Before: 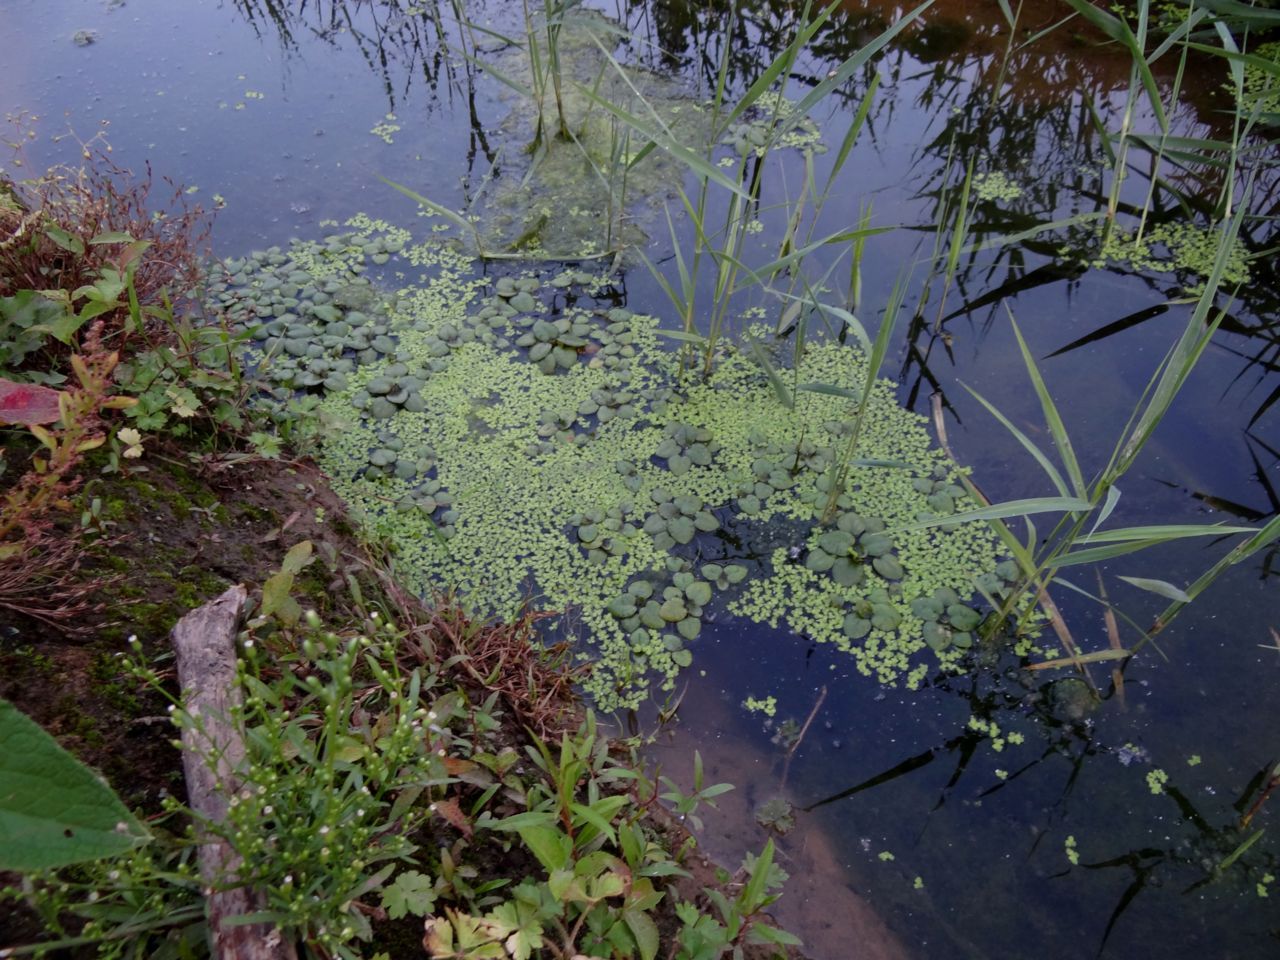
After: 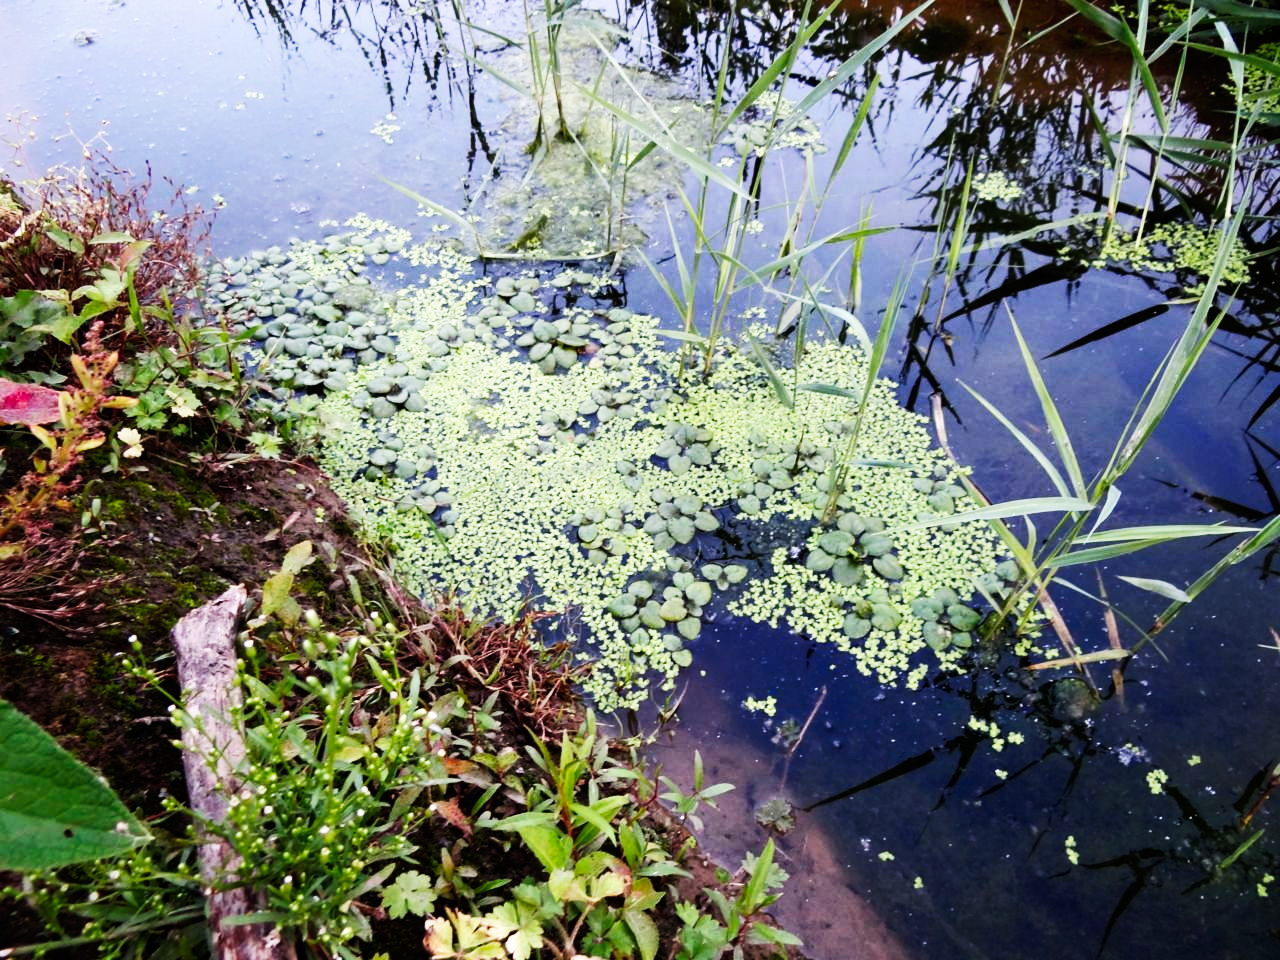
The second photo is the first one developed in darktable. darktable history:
tone equalizer: -8 EV -0.385 EV, -7 EV -0.385 EV, -6 EV -0.324 EV, -5 EV -0.238 EV, -3 EV 0.256 EV, -2 EV 0.359 EV, -1 EV 0.397 EV, +0 EV 0.426 EV, edges refinement/feathering 500, mask exposure compensation -1.57 EV, preserve details no
base curve: curves: ch0 [(0, 0) (0.007, 0.004) (0.027, 0.03) (0.046, 0.07) (0.207, 0.54) (0.442, 0.872) (0.673, 0.972) (1, 1)], preserve colors none
